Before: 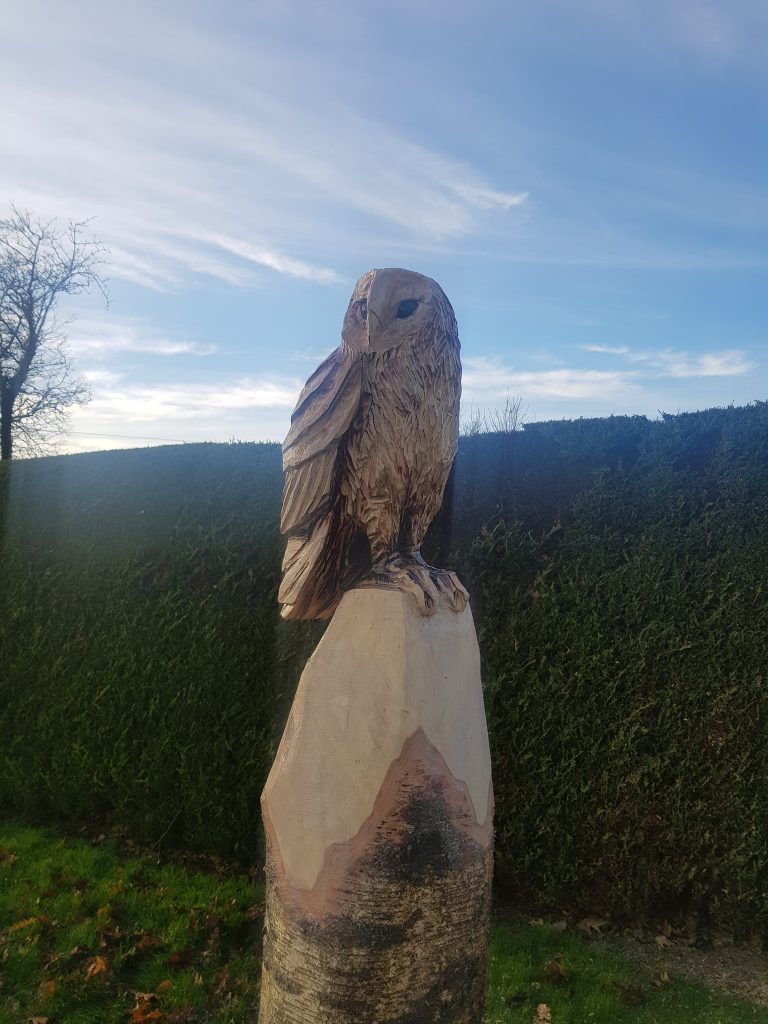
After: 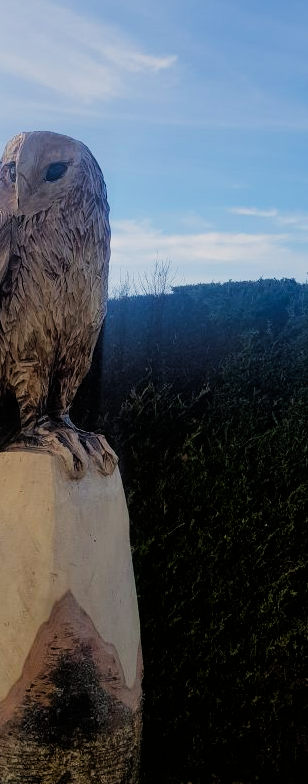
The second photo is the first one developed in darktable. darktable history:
crop: left 45.721%, top 13.393%, right 14.118%, bottom 10.01%
exposure: exposure -0.021 EV, compensate highlight preservation false
filmic rgb: black relative exposure -5 EV, hardness 2.88, contrast 1.3, highlights saturation mix -30%
color balance rgb: perceptual saturation grading › global saturation 25%, global vibrance 20%
